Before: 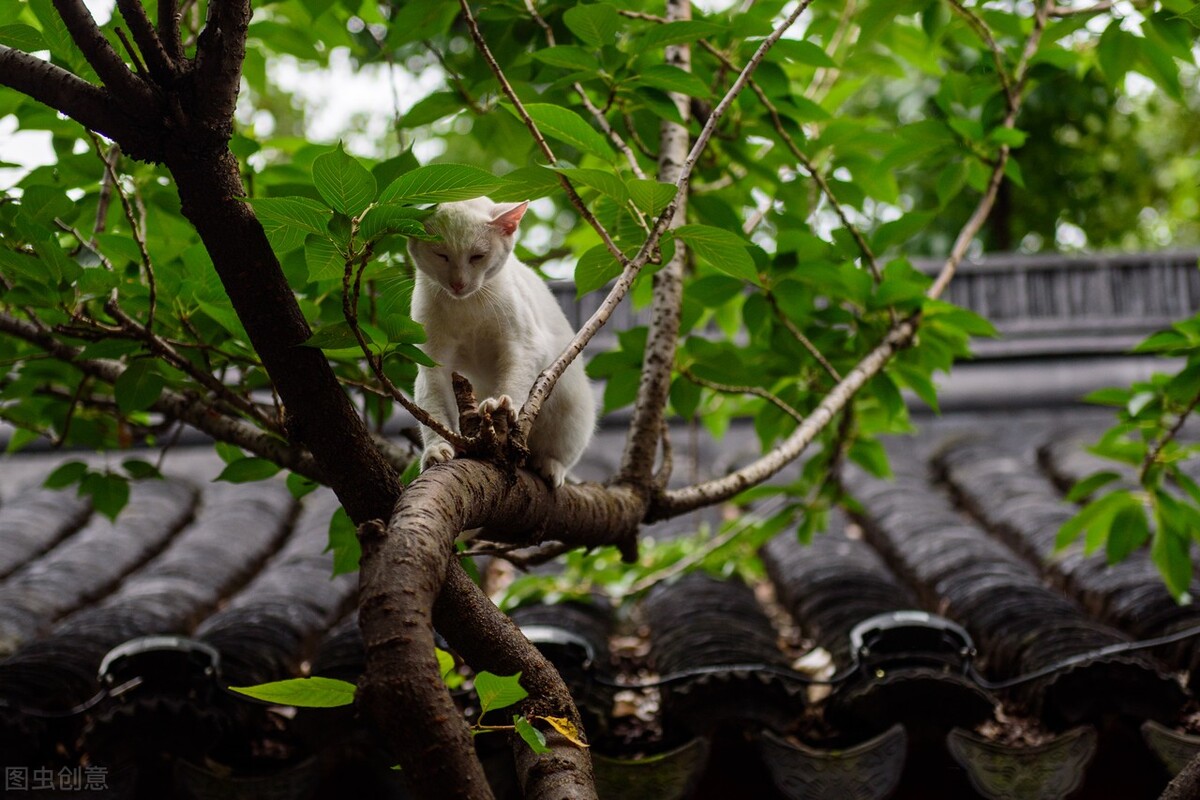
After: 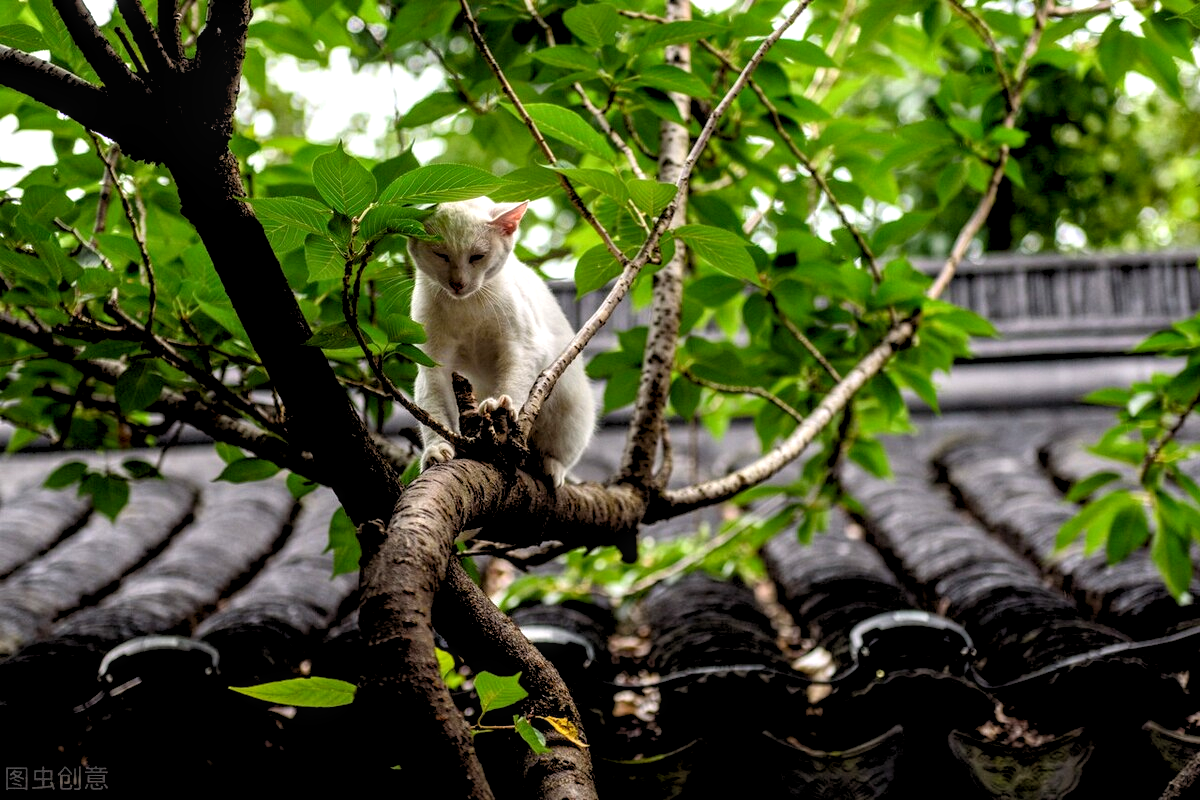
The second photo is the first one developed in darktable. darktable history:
local contrast: on, module defaults
exposure: black level correction 0.003, exposure 0.383 EV, compensate highlight preservation false
rgb levels: levels [[0.01, 0.419, 0.839], [0, 0.5, 1], [0, 0.5, 1]]
